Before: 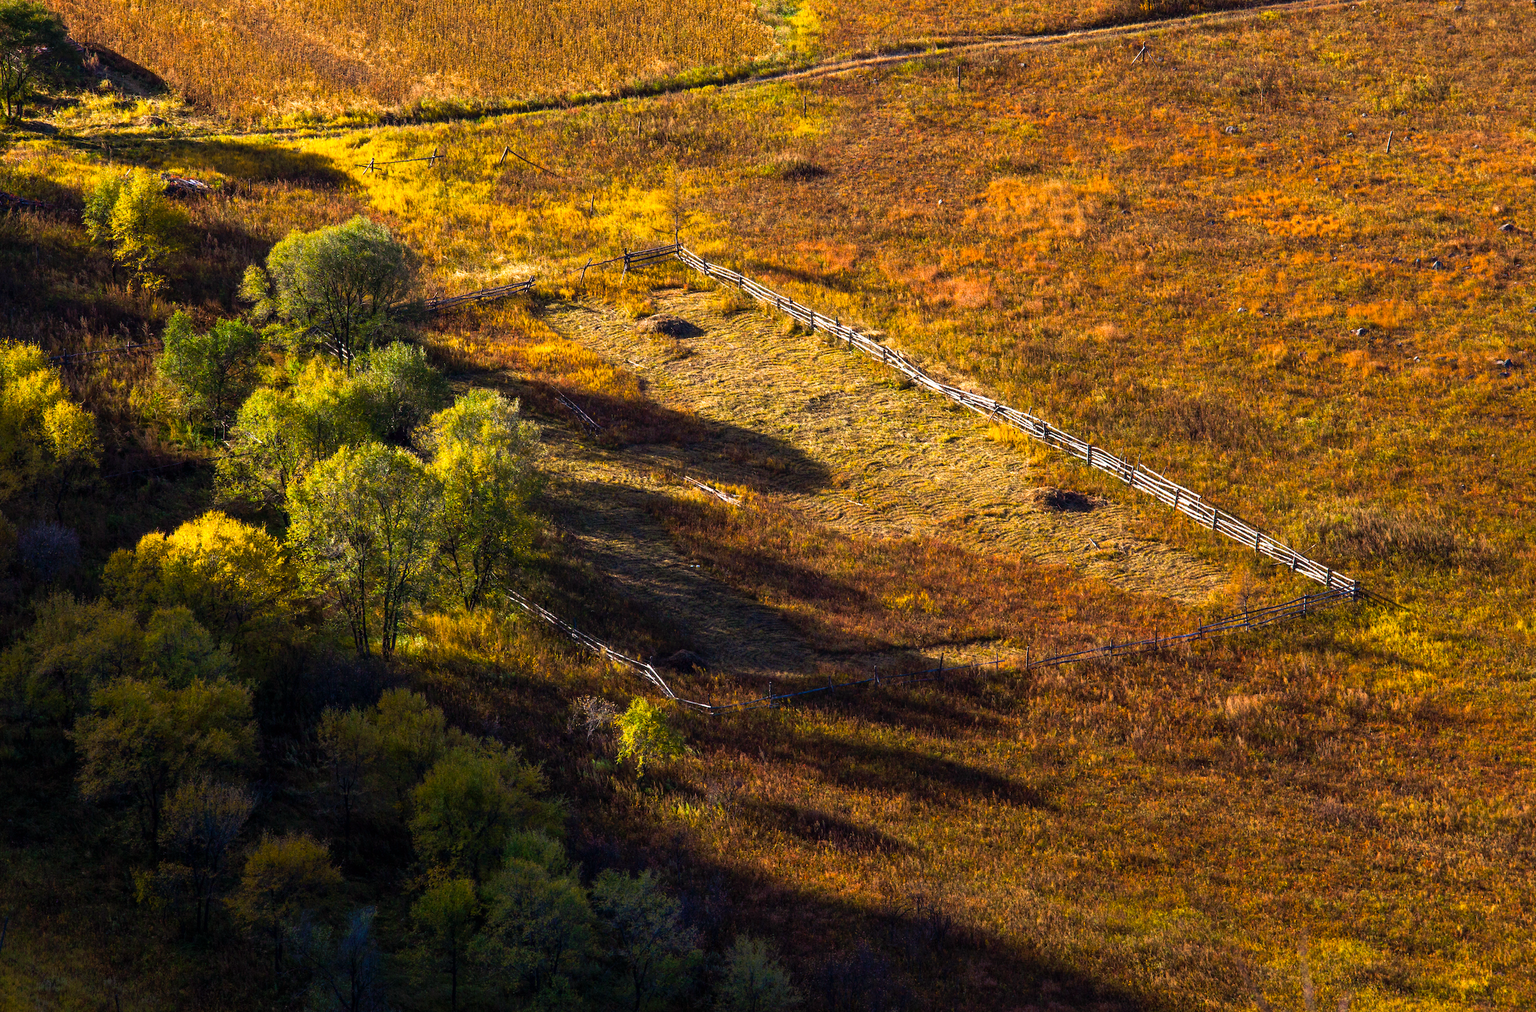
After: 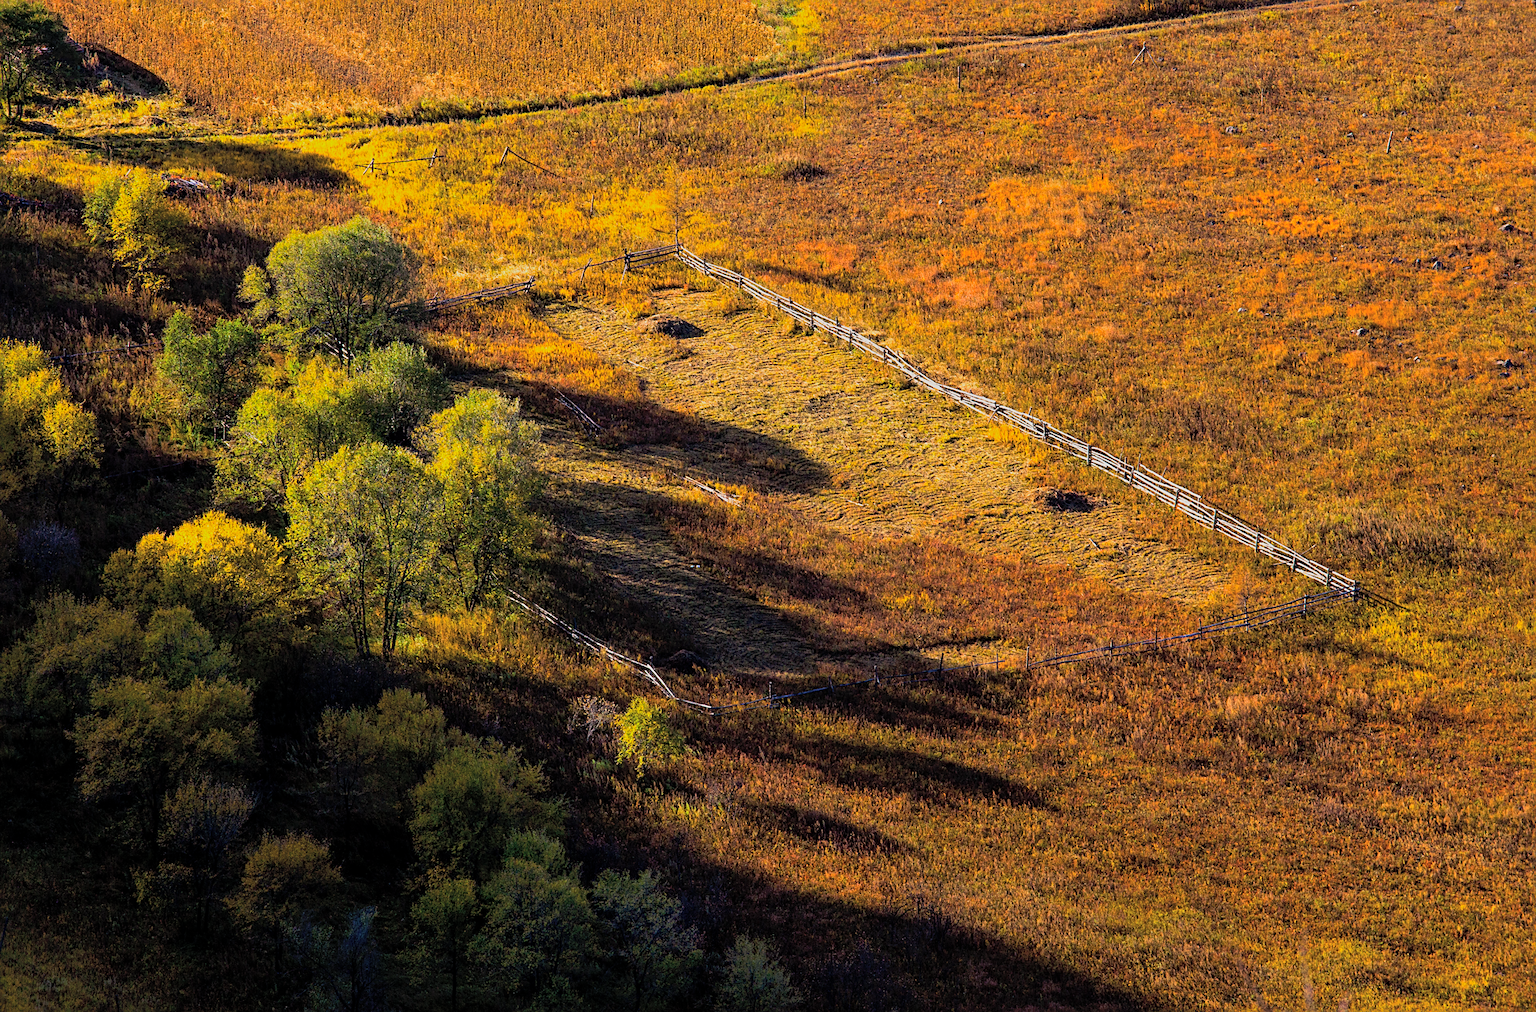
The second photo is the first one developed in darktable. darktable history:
sharpen: on, module defaults
global tonemap: drago (0.7, 100)
